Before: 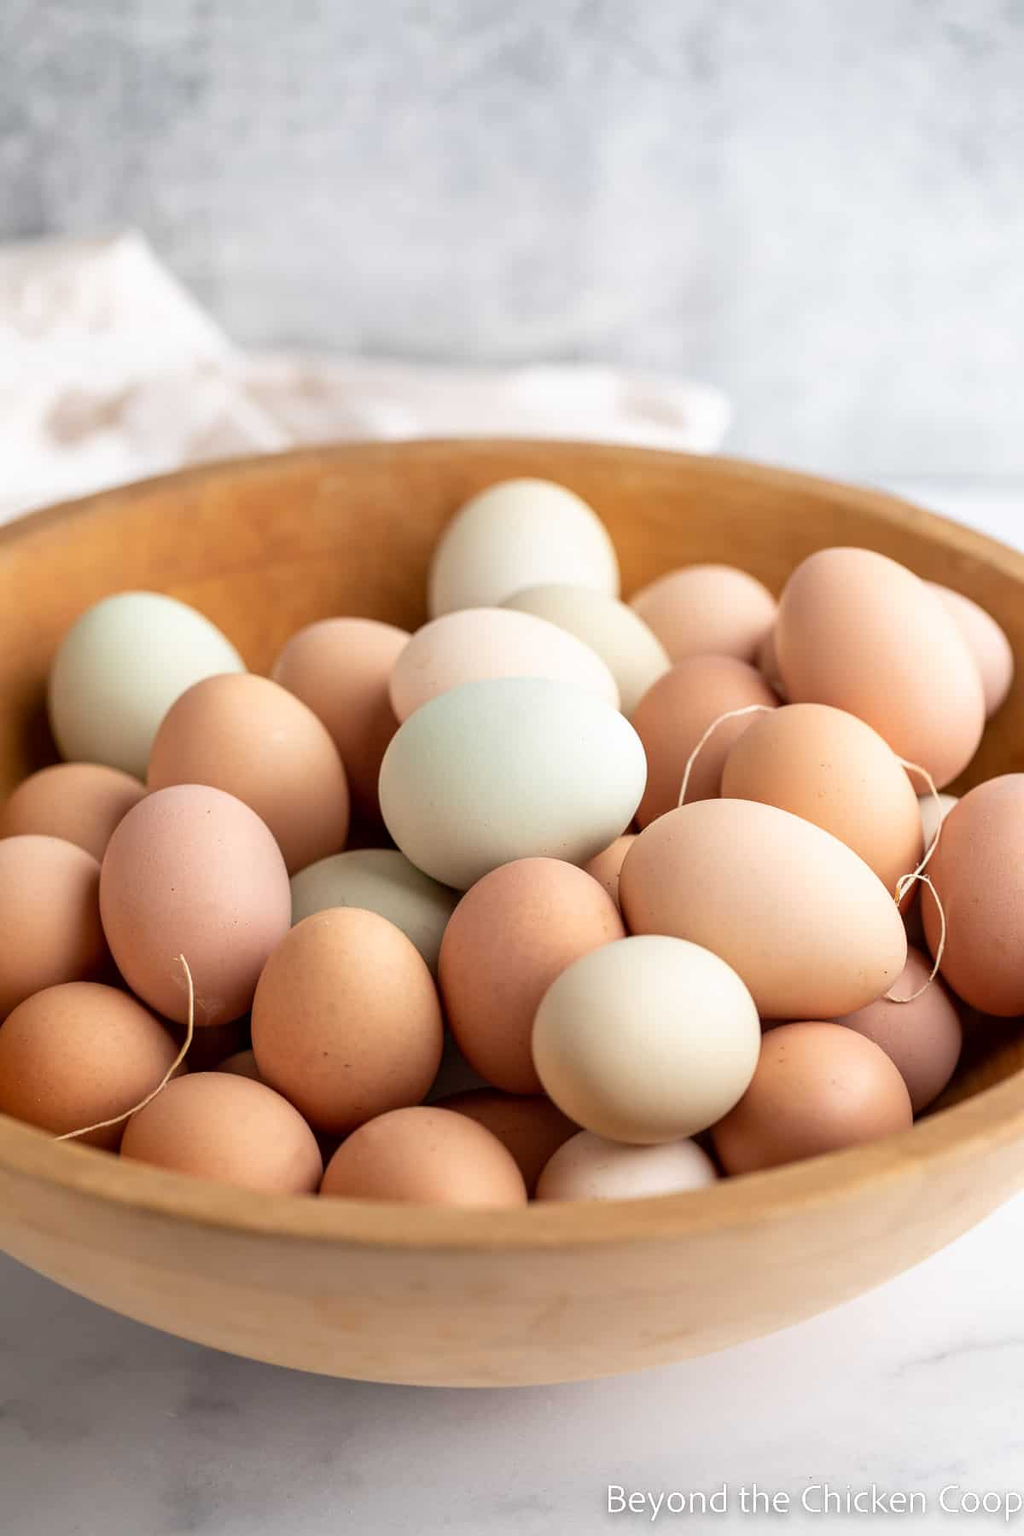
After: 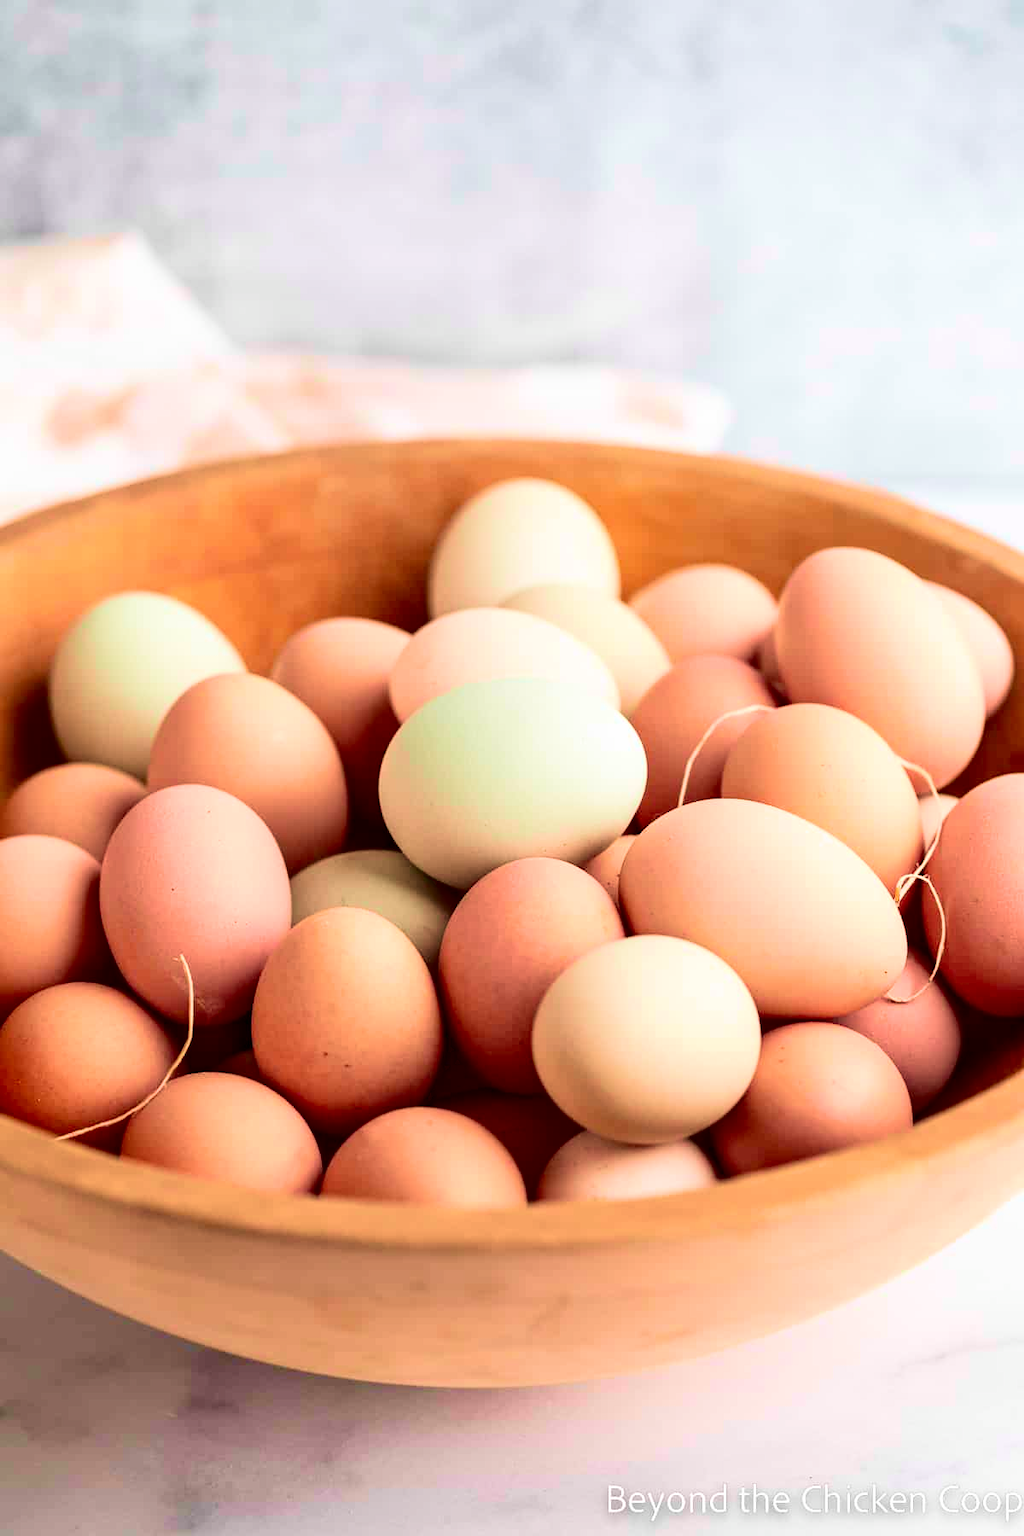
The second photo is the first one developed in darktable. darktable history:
contrast brightness saturation: contrast 0.182, saturation 0.296
tone curve: curves: ch0 [(0.003, 0) (0.066, 0.023) (0.149, 0.094) (0.264, 0.238) (0.395, 0.421) (0.517, 0.56) (0.688, 0.743) (0.813, 0.846) (1, 1)]; ch1 [(0, 0) (0.164, 0.115) (0.337, 0.332) (0.39, 0.398) (0.464, 0.461) (0.501, 0.5) (0.521, 0.535) (0.571, 0.588) (0.652, 0.681) (0.733, 0.749) (0.811, 0.796) (1, 1)]; ch2 [(0, 0) (0.337, 0.382) (0.464, 0.476) (0.501, 0.502) (0.527, 0.54) (0.556, 0.567) (0.6, 0.59) (0.687, 0.675) (1, 1)], color space Lab, independent channels, preserve colors none
velvia: strength 56.2%
